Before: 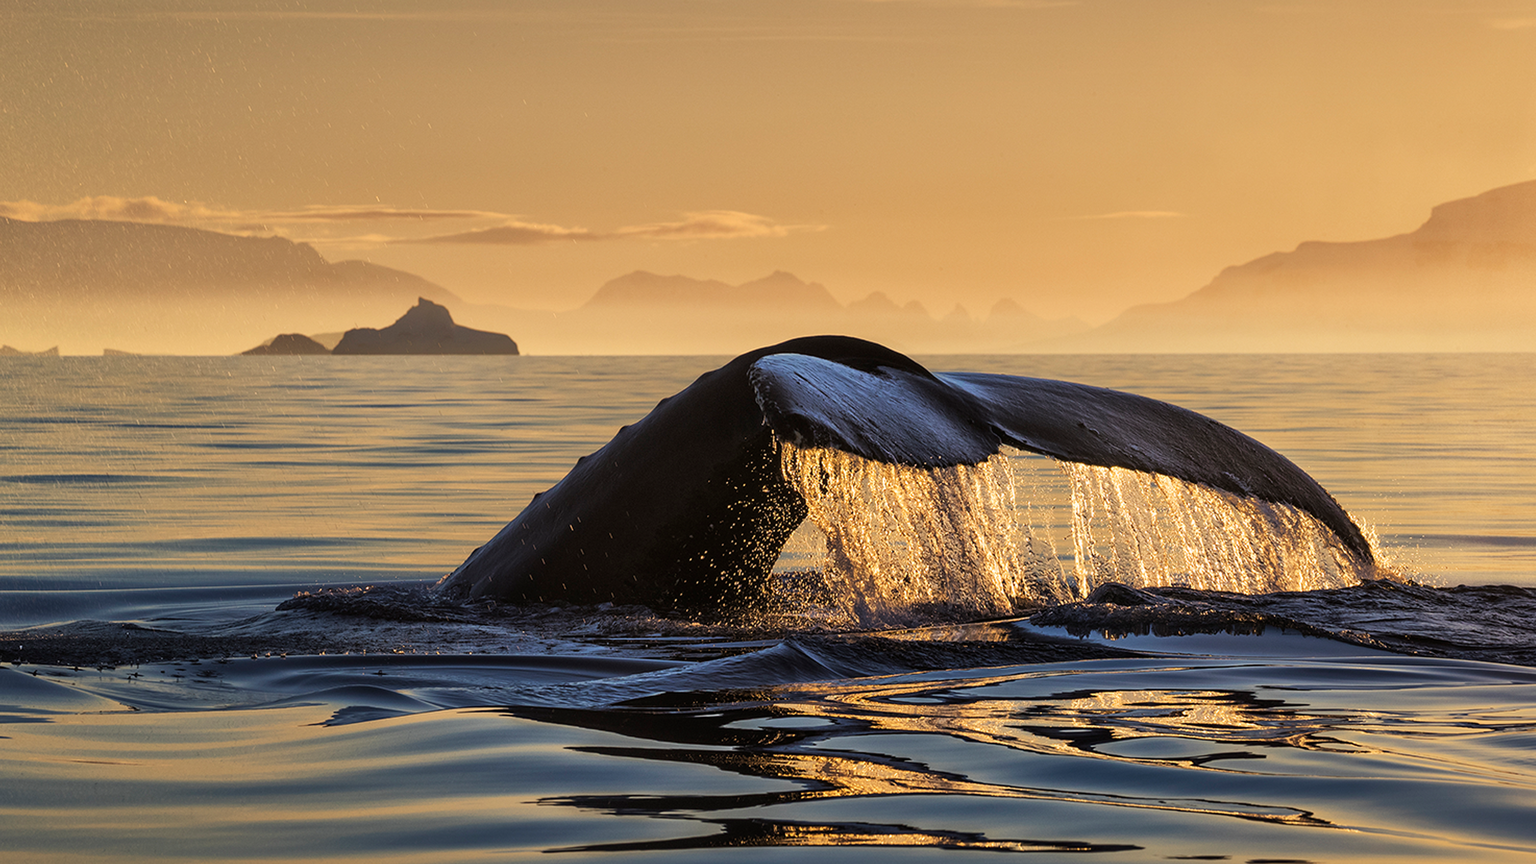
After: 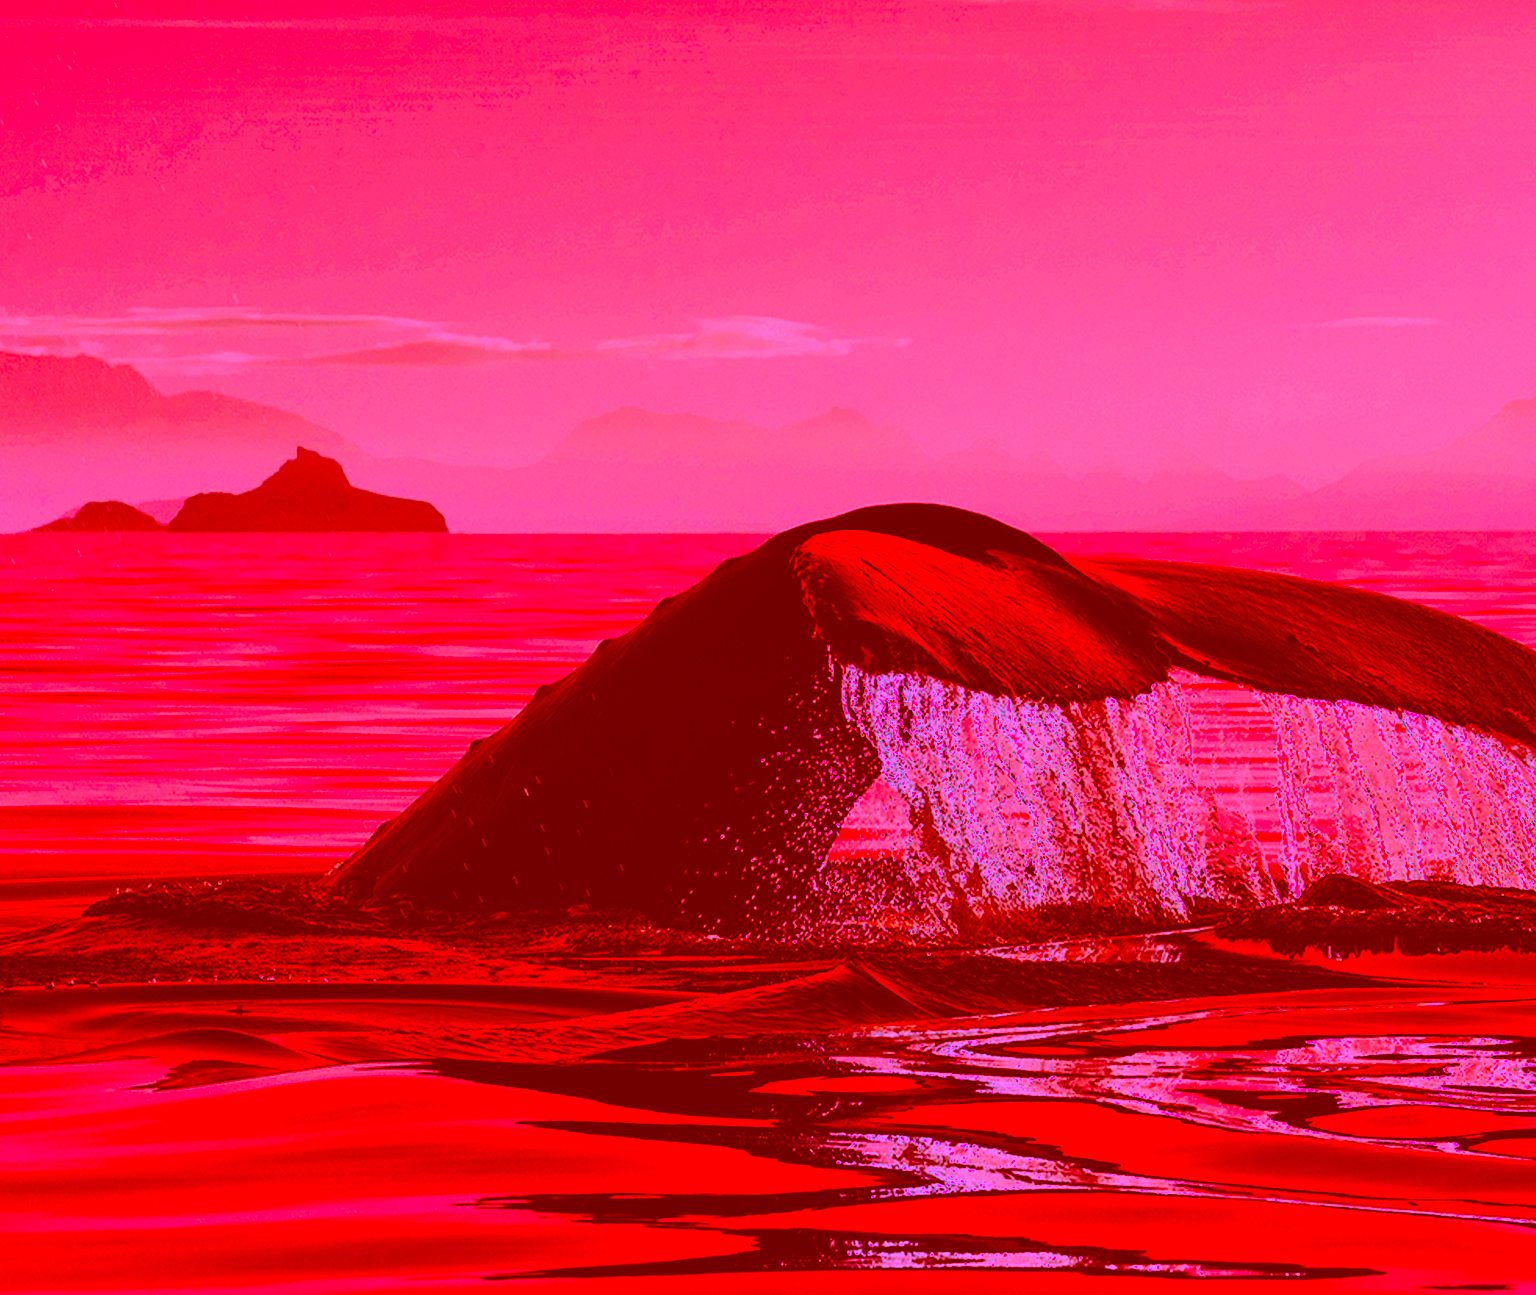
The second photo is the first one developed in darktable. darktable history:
crop and rotate: left 14.385%, right 18.948%
color correction: highlights a* -39.68, highlights b* -40, shadows a* -40, shadows b* -40, saturation -3
white balance: emerald 1
filmic rgb: black relative exposure -7.65 EV, white relative exposure 4.56 EV, hardness 3.61, color science v6 (2022)
